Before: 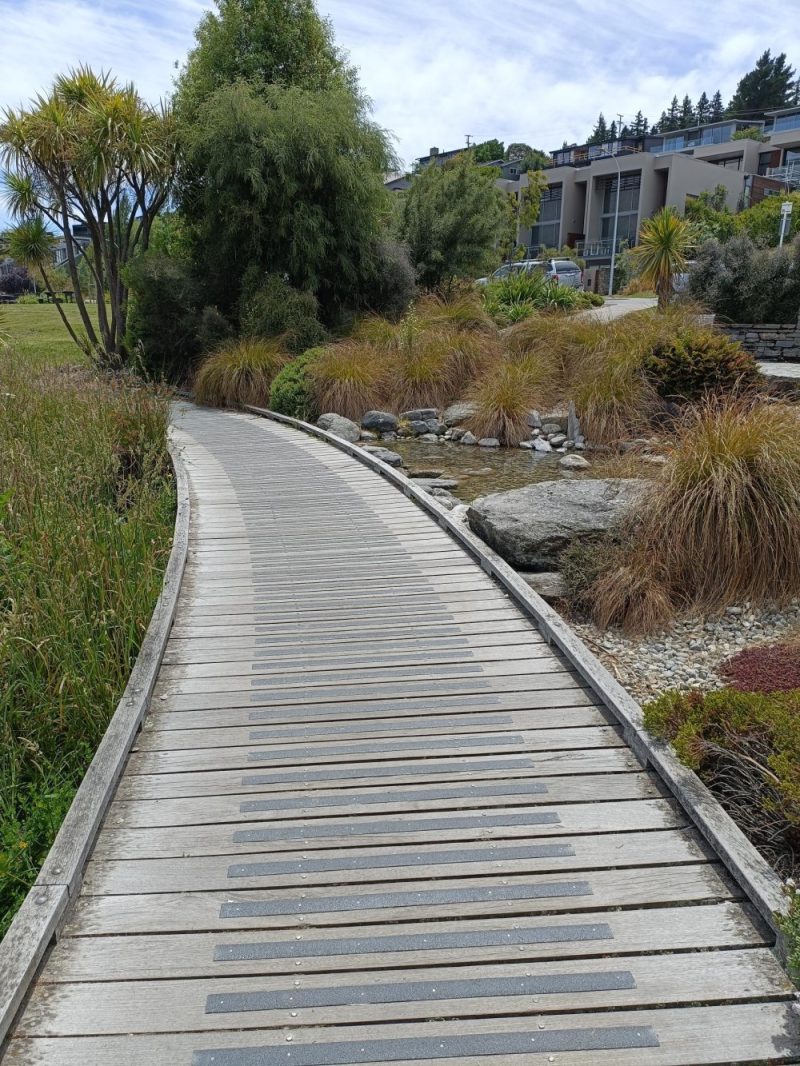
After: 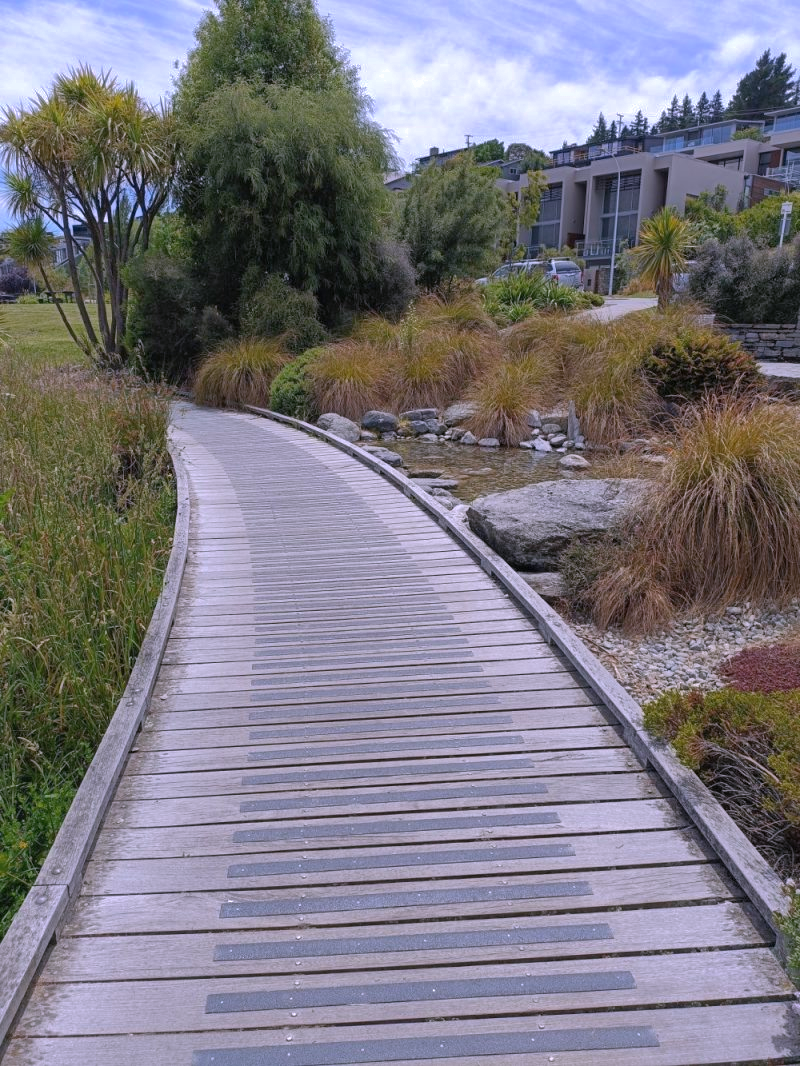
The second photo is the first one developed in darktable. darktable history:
shadows and highlights: shadows 40, highlights -60
white balance: red 1.042, blue 1.17
